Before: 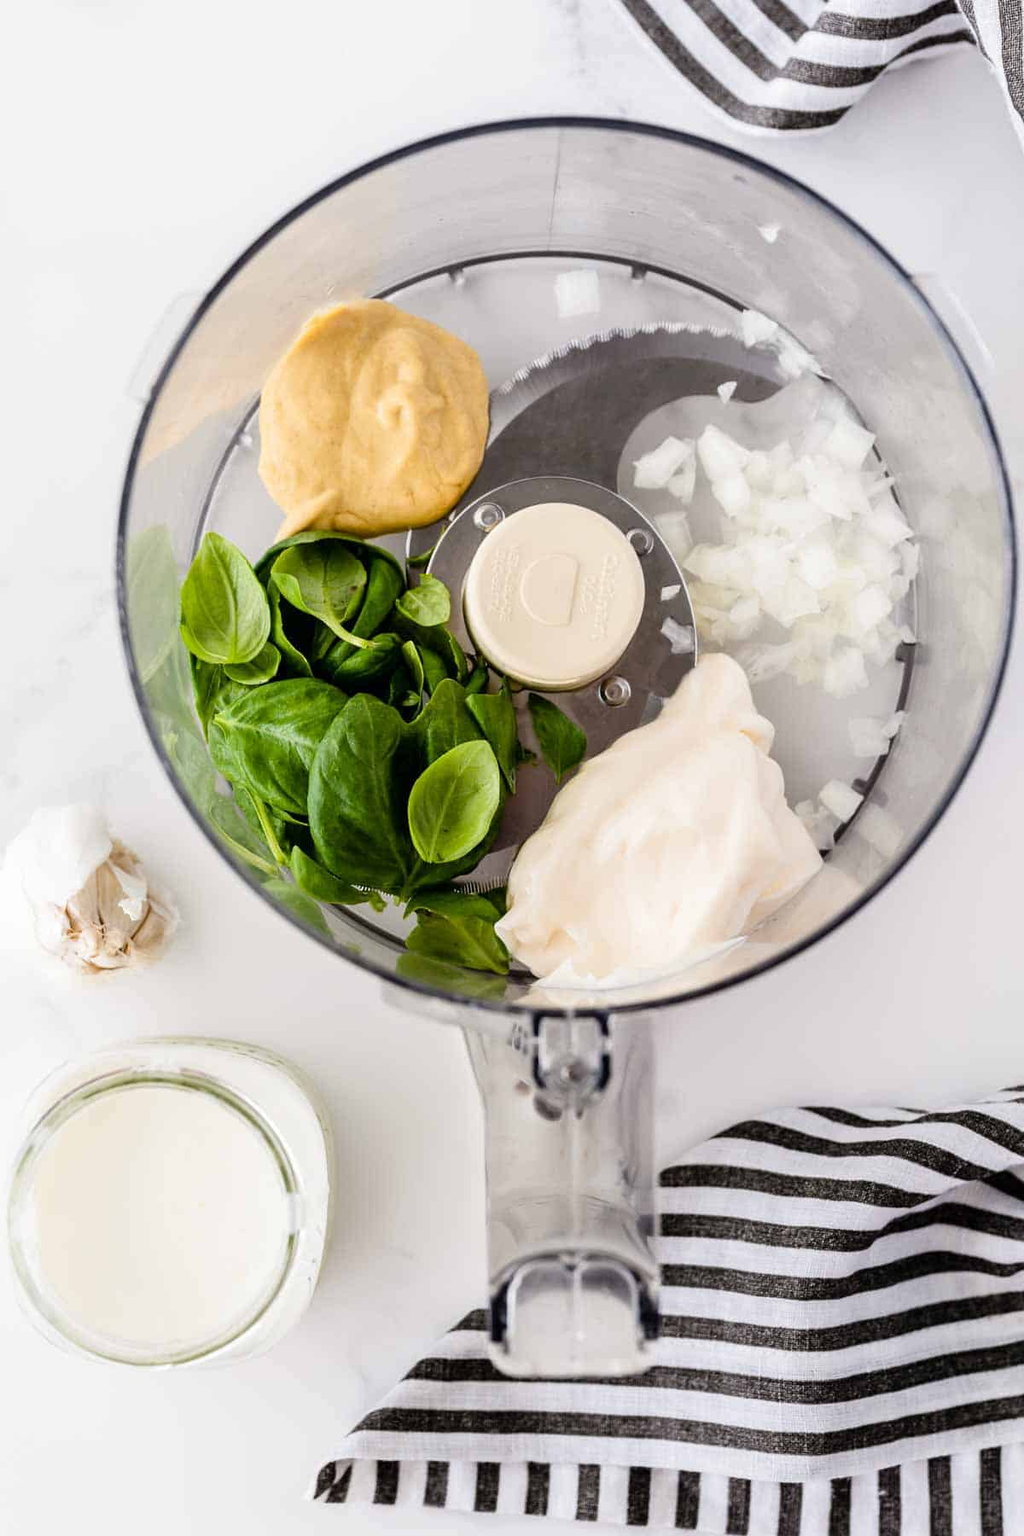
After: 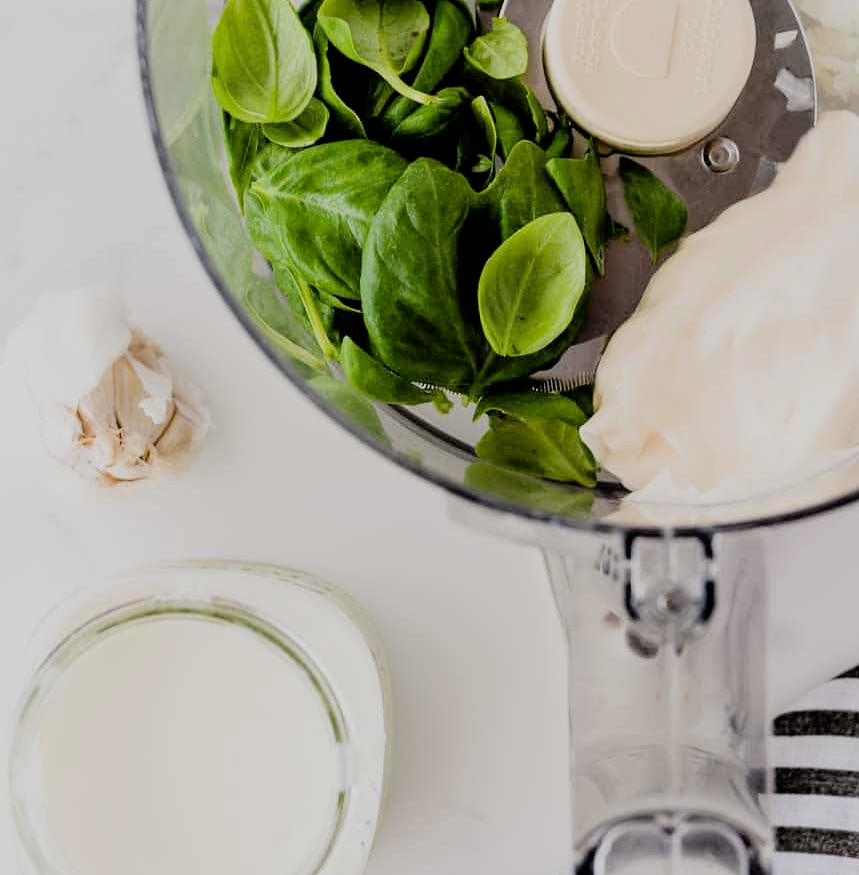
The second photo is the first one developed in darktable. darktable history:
filmic rgb: black relative exposure -7.65 EV, white relative exposure 4.56 EV, hardness 3.61, iterations of high-quality reconstruction 0
crop: top 36.442%, right 28.369%, bottom 14.916%
